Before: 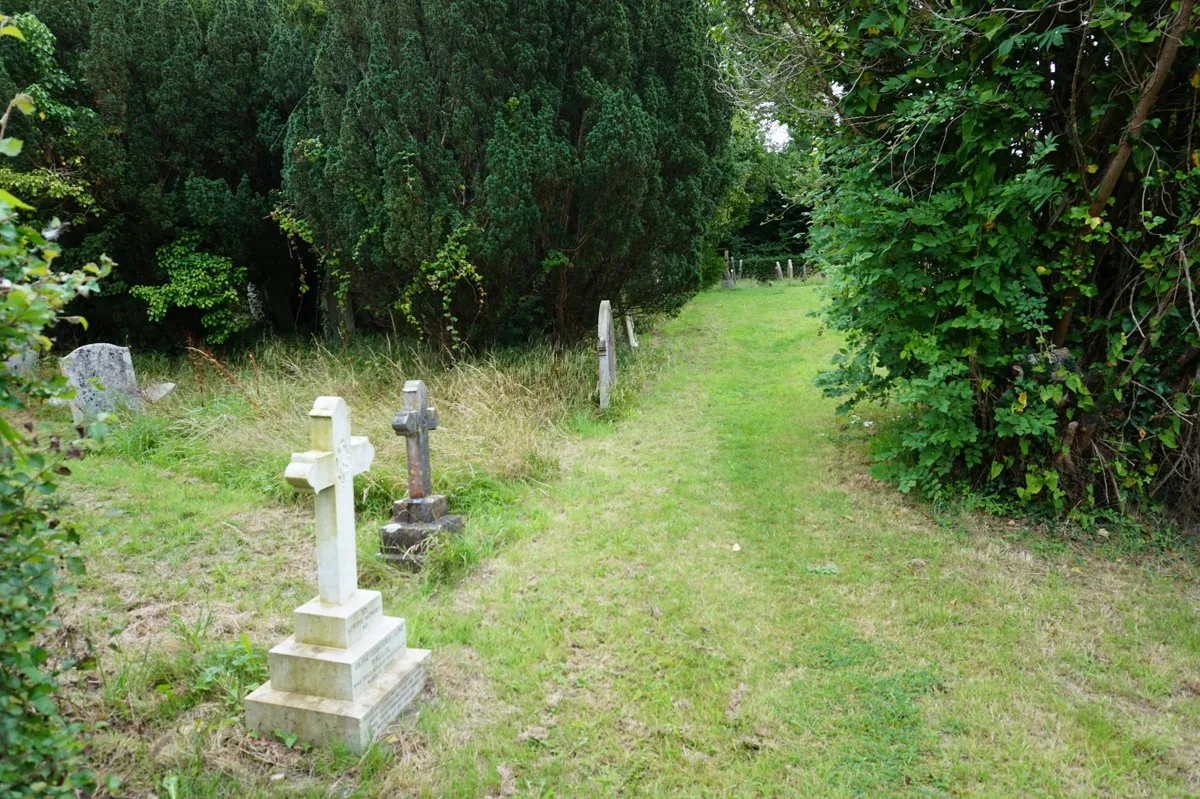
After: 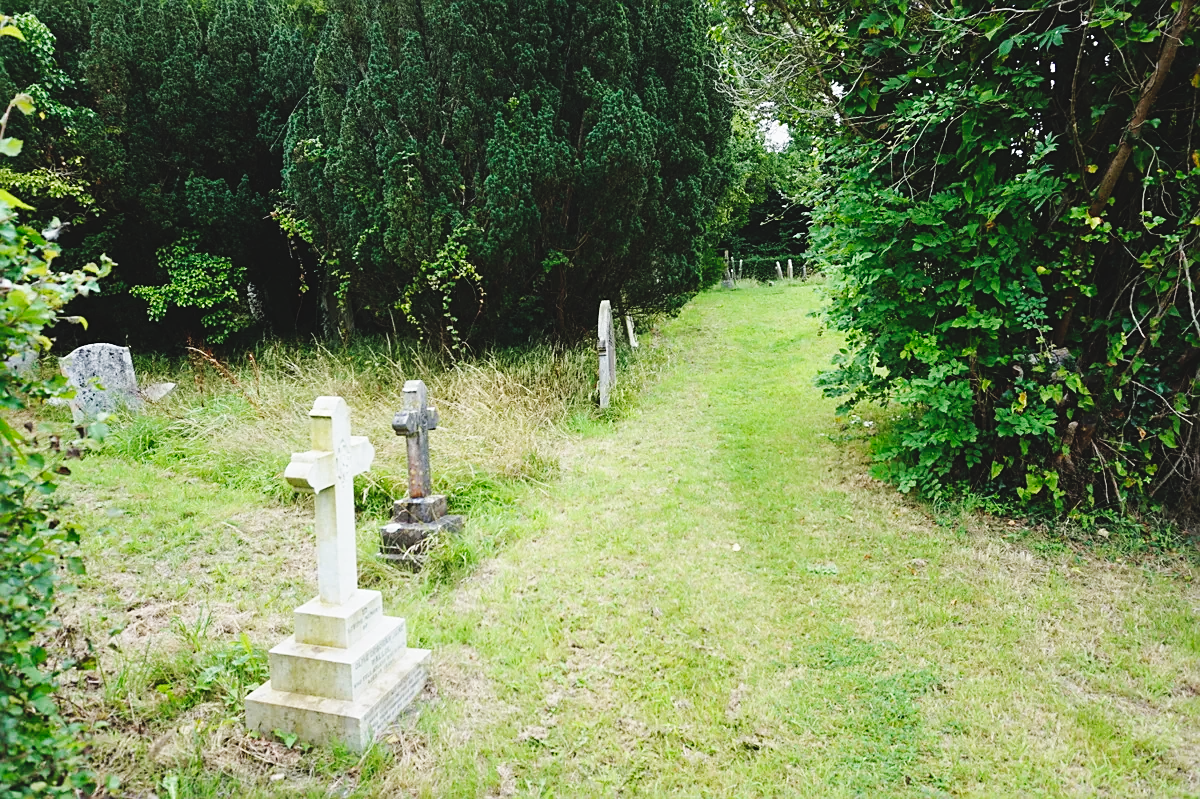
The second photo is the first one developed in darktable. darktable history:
sharpen: on, module defaults
exposure: black level correction -0.015, exposure -0.125 EV, compensate highlight preservation false
base curve: curves: ch0 [(0, 0) (0.036, 0.025) (0.121, 0.166) (0.206, 0.329) (0.605, 0.79) (1, 1)], preserve colors none
